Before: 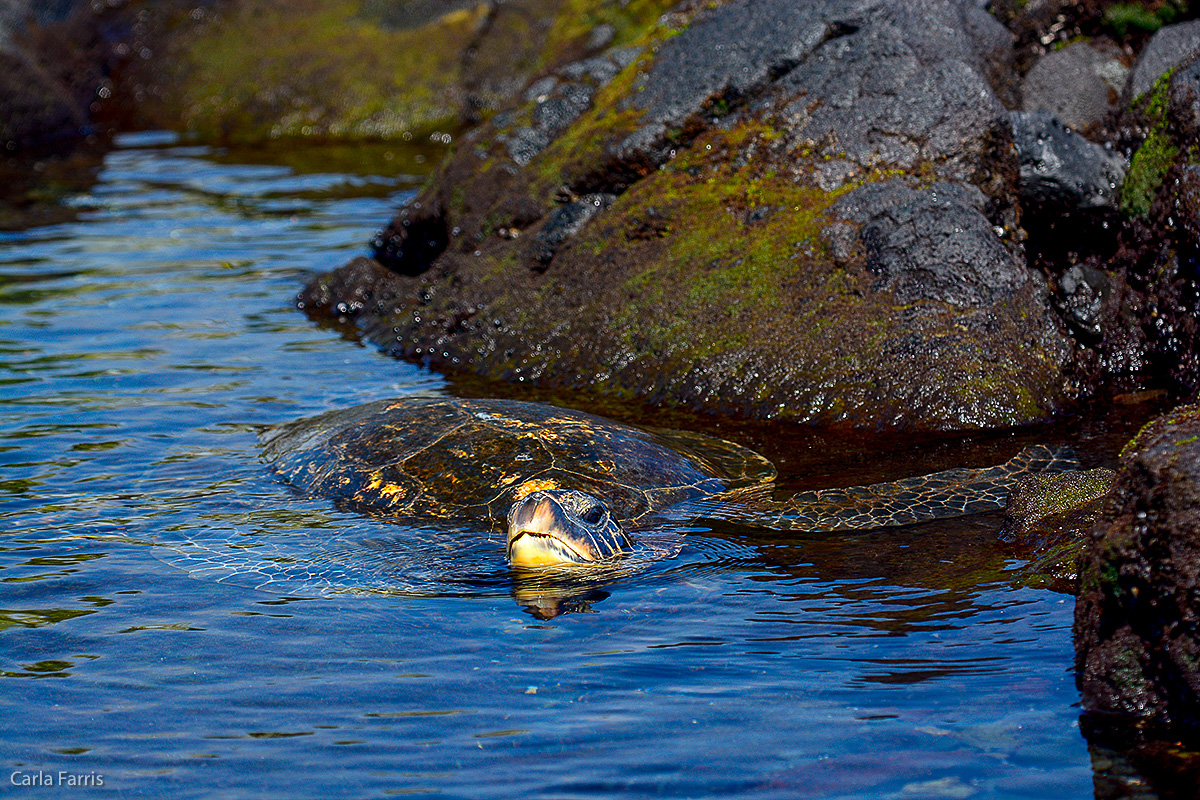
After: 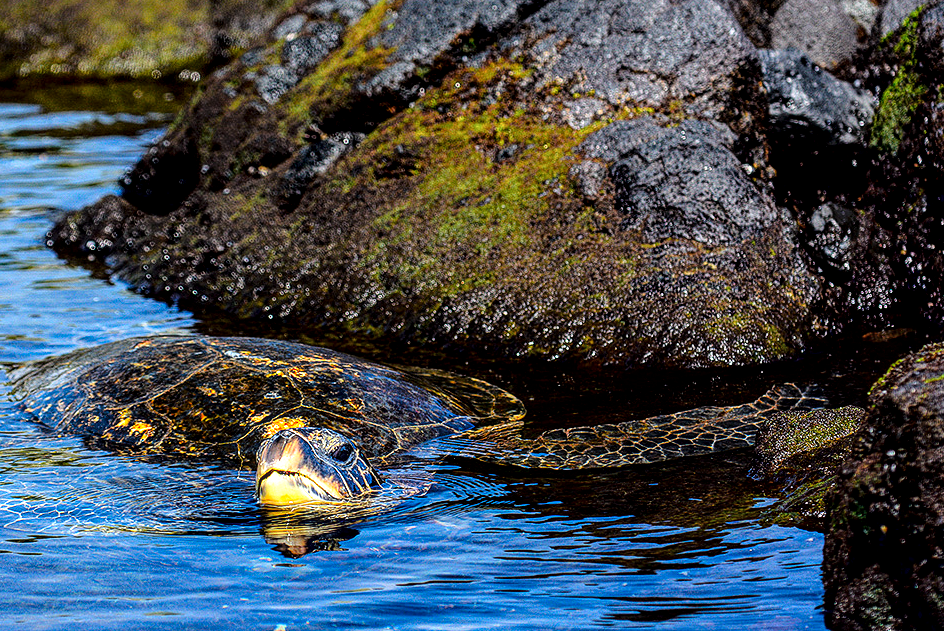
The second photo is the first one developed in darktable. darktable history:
local contrast: highlights 63%, detail 143%, midtone range 0.425
tone equalizer: -8 EV -0.444 EV, -7 EV -0.404 EV, -6 EV -0.319 EV, -5 EV -0.208 EV, -3 EV 0.249 EV, -2 EV 0.317 EV, -1 EV 0.391 EV, +0 EV 0.444 EV
tone curve: curves: ch0 [(0, 0) (0.003, 0.01) (0.011, 0.01) (0.025, 0.011) (0.044, 0.019) (0.069, 0.032) (0.1, 0.054) (0.136, 0.088) (0.177, 0.138) (0.224, 0.214) (0.277, 0.297) (0.335, 0.391) (0.399, 0.469) (0.468, 0.551) (0.543, 0.622) (0.623, 0.699) (0.709, 0.775) (0.801, 0.85) (0.898, 0.929) (1, 1)], color space Lab, linked channels, preserve colors none
crop and rotate: left 20.936%, top 7.757%, right 0.383%, bottom 13.35%
